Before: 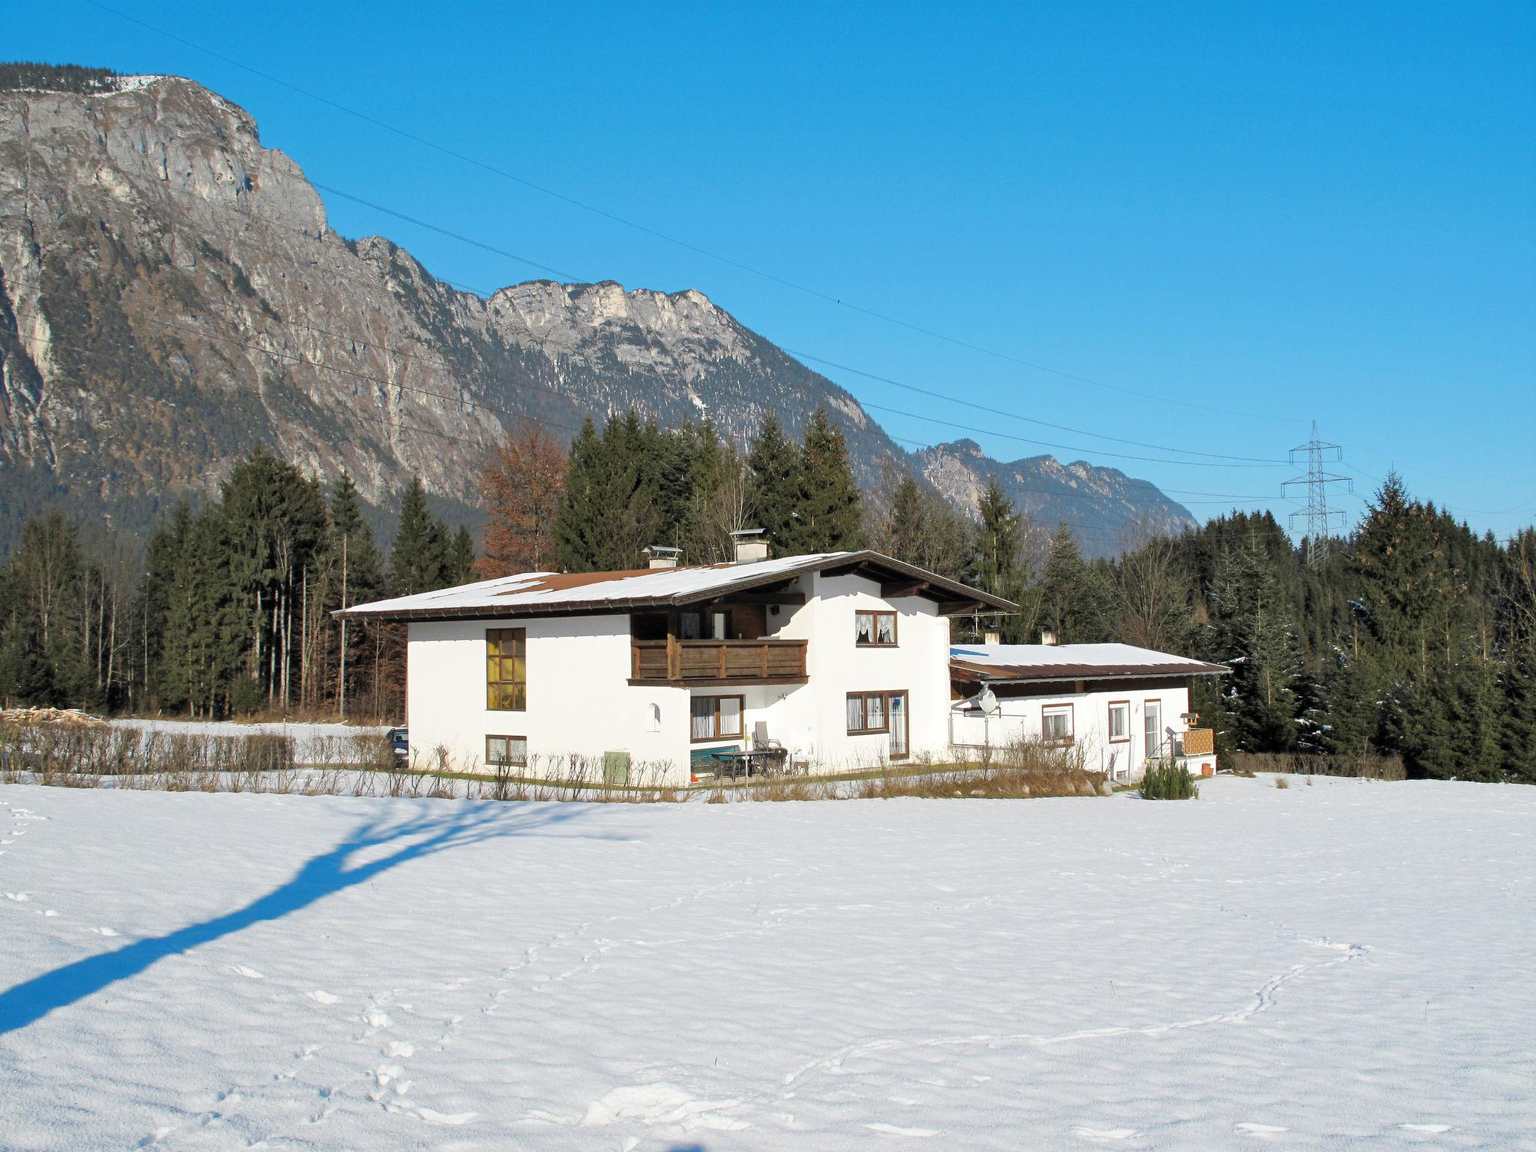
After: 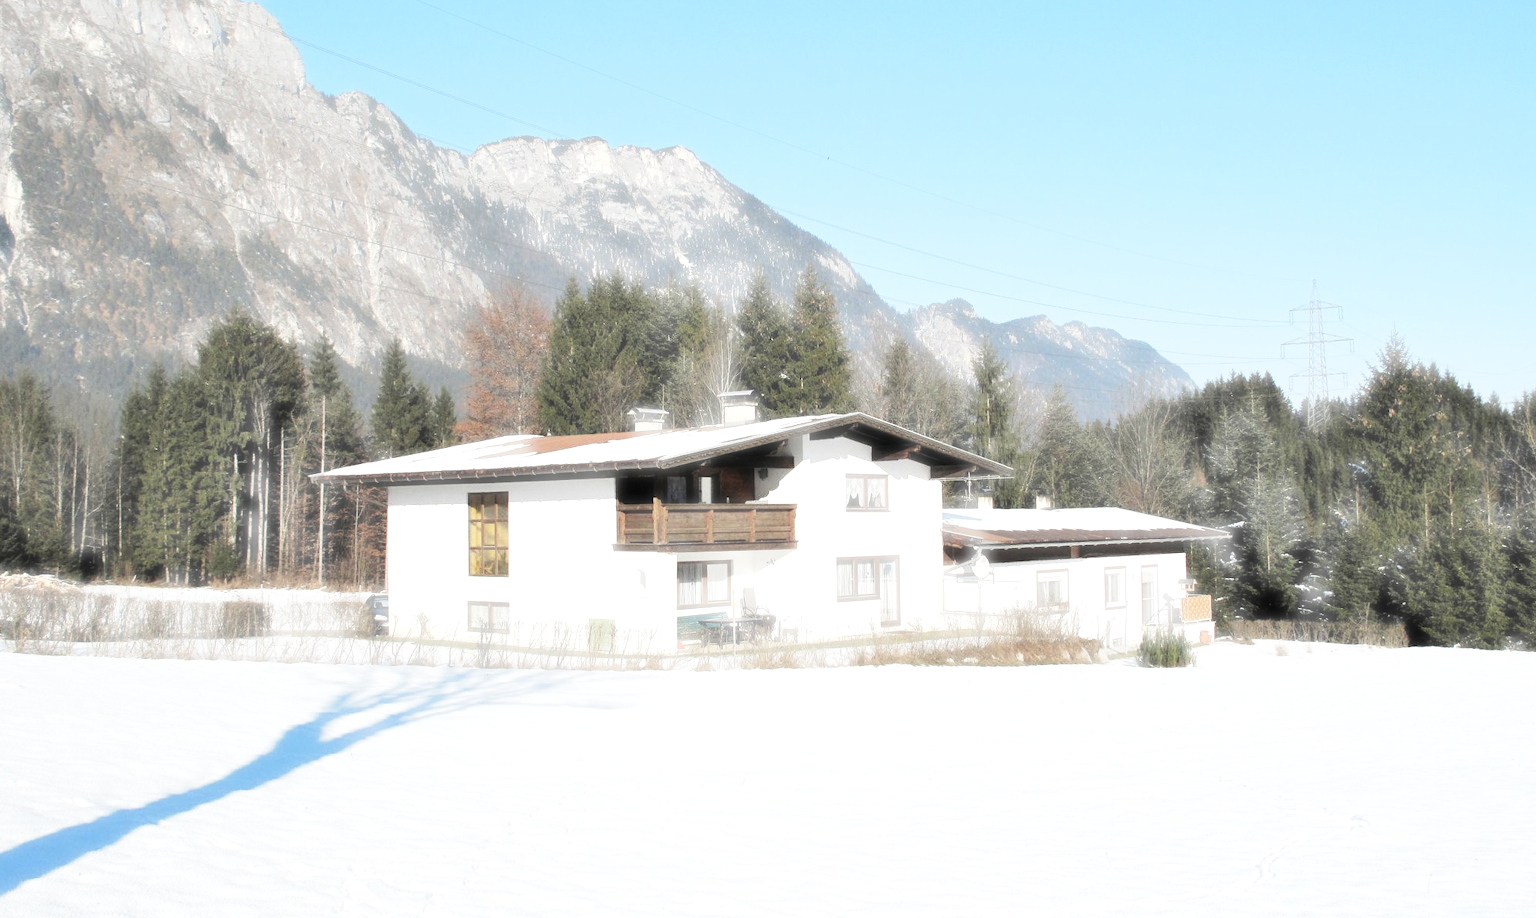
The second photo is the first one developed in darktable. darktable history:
haze removal: strength -0.892, distance 0.223, compatibility mode true, adaptive false
crop and rotate: left 1.883%, top 12.761%, right 0.278%, bottom 9.206%
base curve: curves: ch0 [(0, 0) (0.032, 0.025) (0.121, 0.166) (0.206, 0.329) (0.605, 0.79) (1, 1)], preserve colors none
tone equalizer: -8 EV -0.39 EV, -7 EV -0.38 EV, -6 EV -0.296 EV, -5 EV -0.238 EV, -3 EV 0.223 EV, -2 EV 0.342 EV, -1 EV 0.398 EV, +0 EV 0.446 EV
